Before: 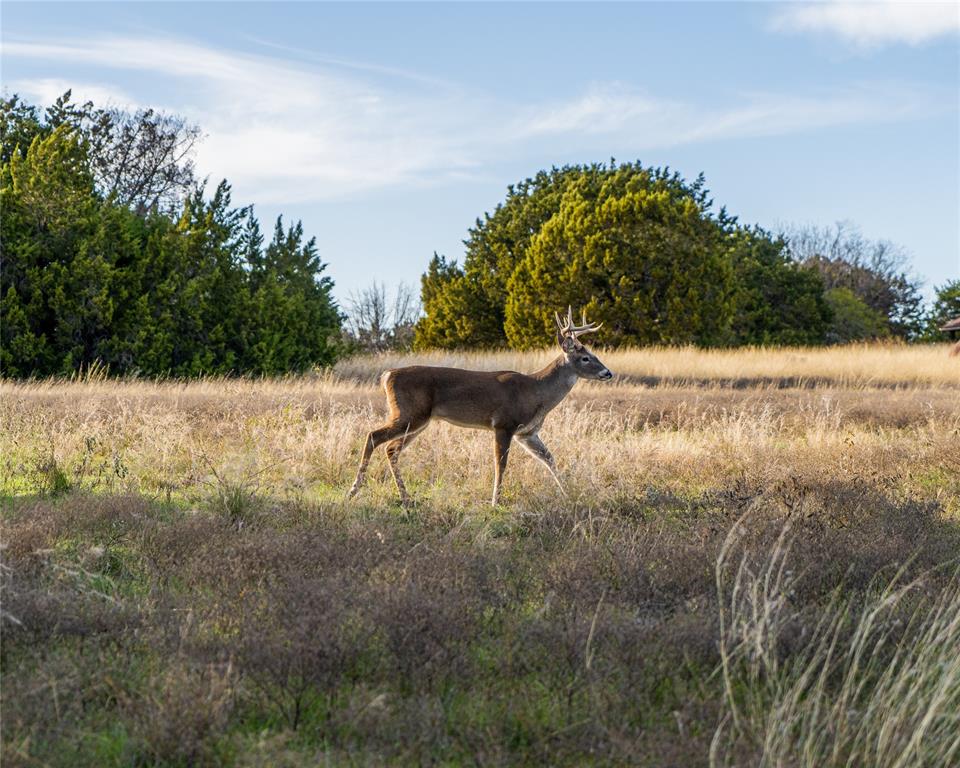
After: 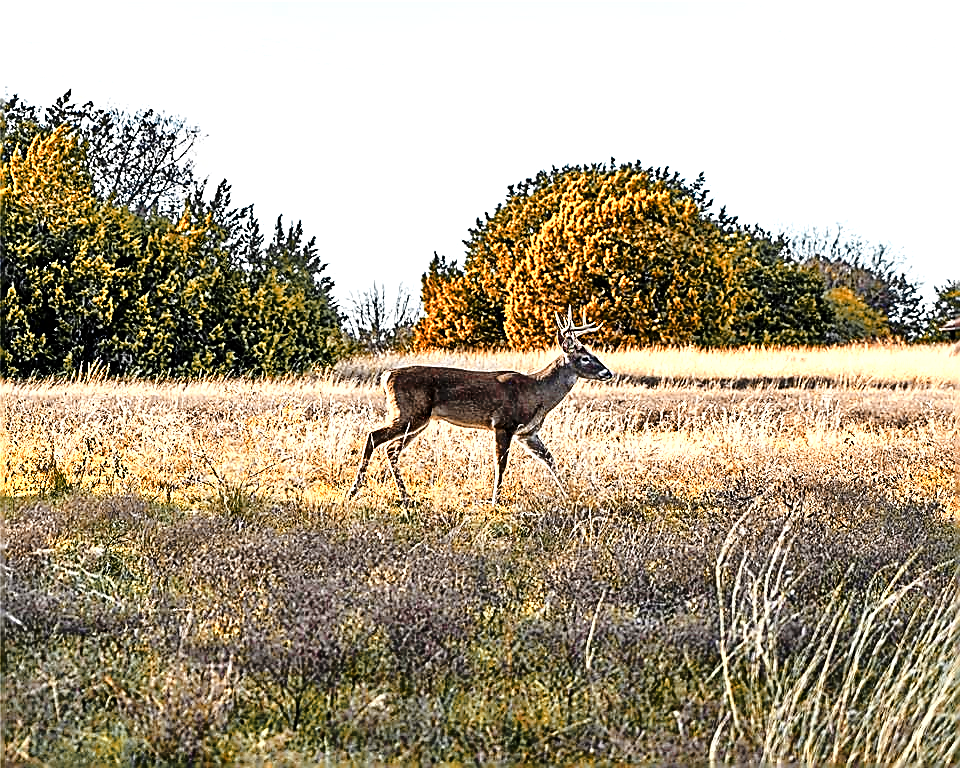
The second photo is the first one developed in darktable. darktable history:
tone curve: curves: ch0 [(0, 0) (0.003, 0.002) (0.011, 0.006) (0.025, 0.014) (0.044, 0.025) (0.069, 0.039) (0.1, 0.056) (0.136, 0.082) (0.177, 0.116) (0.224, 0.163) (0.277, 0.233) (0.335, 0.311) (0.399, 0.396) (0.468, 0.488) (0.543, 0.588) (0.623, 0.695) (0.709, 0.809) (0.801, 0.912) (0.898, 0.997) (1, 1)], color space Lab, independent channels, preserve colors none
sharpen: amount 1.997
base curve: curves: ch0 [(0, 0) (0.073, 0.04) (0.157, 0.139) (0.492, 0.492) (0.758, 0.758) (1, 1)], preserve colors none
color zones: curves: ch0 [(0.009, 0.528) (0.136, 0.6) (0.255, 0.586) (0.39, 0.528) (0.522, 0.584) (0.686, 0.736) (0.849, 0.561)]; ch1 [(0.045, 0.781) (0.14, 0.416) (0.257, 0.695) (0.442, 0.032) (0.738, 0.338) (0.818, 0.632) (0.891, 0.741) (1, 0.704)]; ch2 [(0, 0.667) (0.141, 0.52) (0.26, 0.37) (0.474, 0.432) (0.743, 0.286)]
tone equalizer: -7 EV 0.164 EV, -6 EV 0.566 EV, -5 EV 1.15 EV, -4 EV 1.36 EV, -3 EV 1.15 EV, -2 EV 0.6 EV, -1 EV 0.164 EV
